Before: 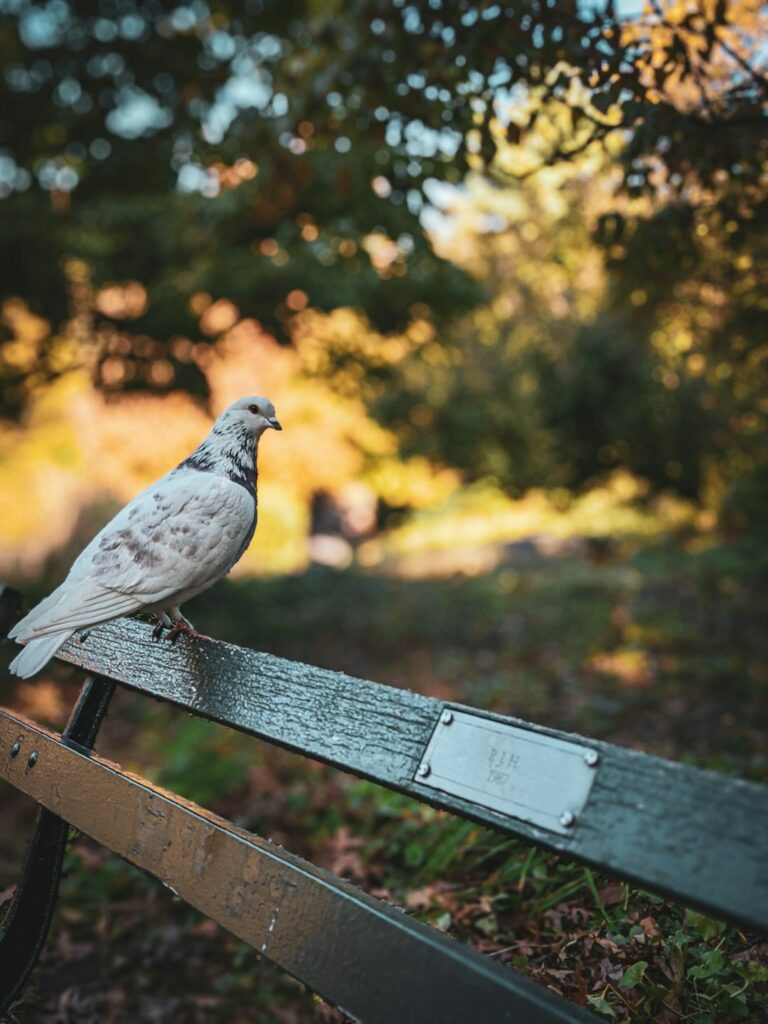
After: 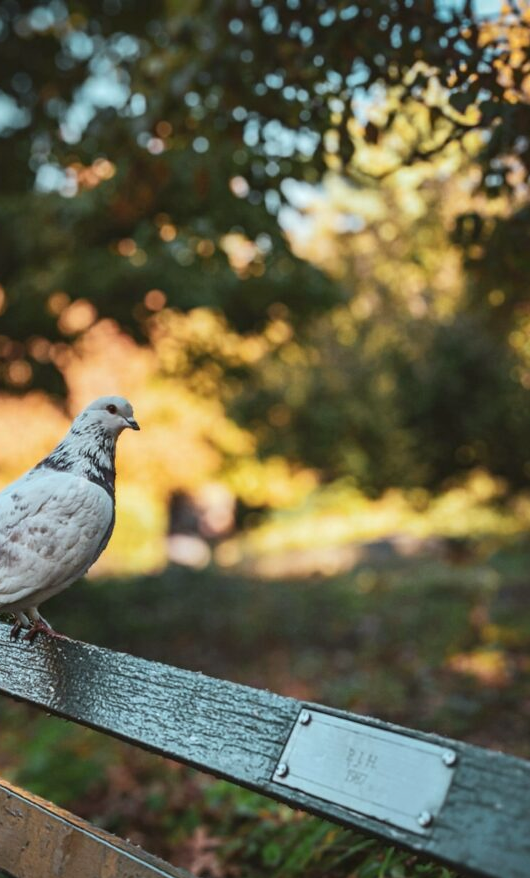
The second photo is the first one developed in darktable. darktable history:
crop: left 18.545%, right 12.323%, bottom 14.244%
color correction: highlights a* -2.72, highlights b* -2.24, shadows a* 2.09, shadows b* 2.88
